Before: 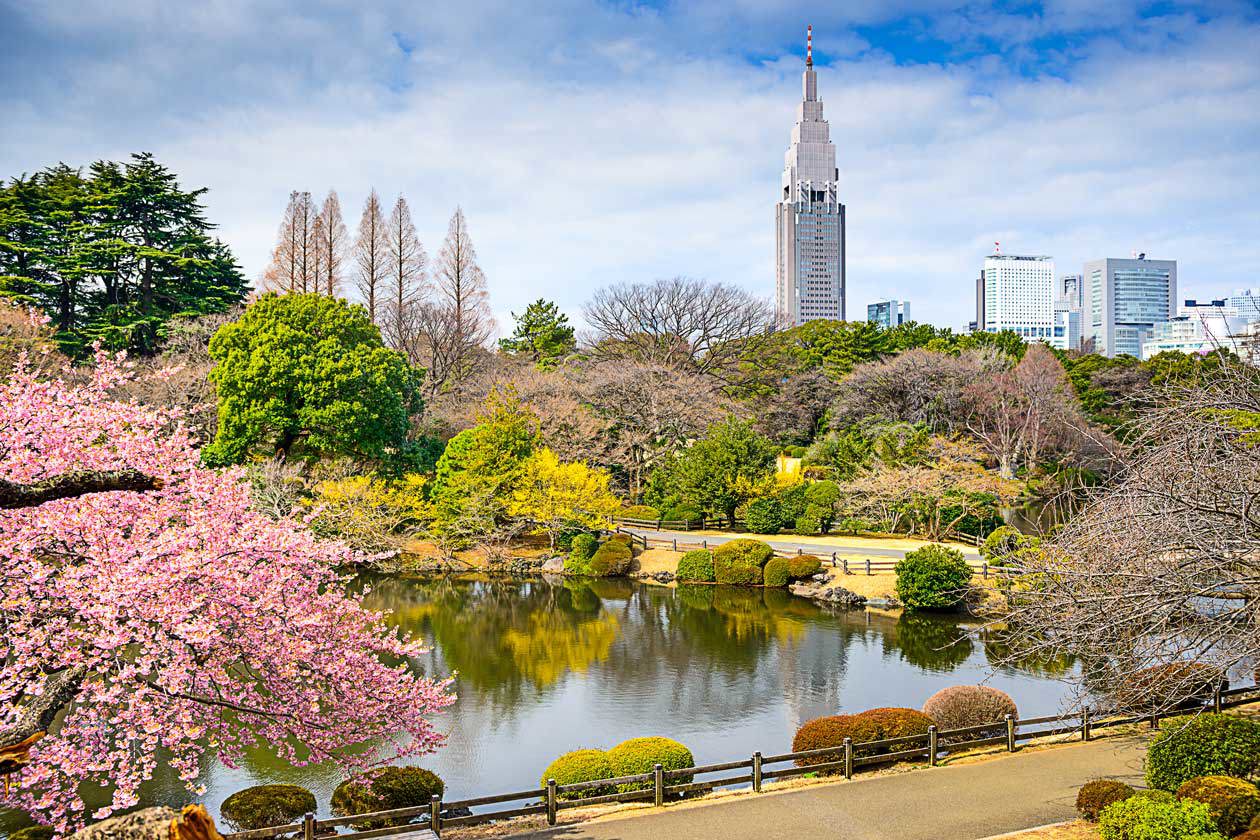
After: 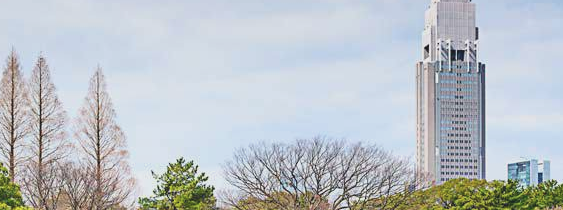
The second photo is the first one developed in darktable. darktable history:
crop: left 28.64%, top 16.832%, right 26.637%, bottom 58.055%
contrast brightness saturation: contrast -0.15, brightness 0.05, saturation -0.12
